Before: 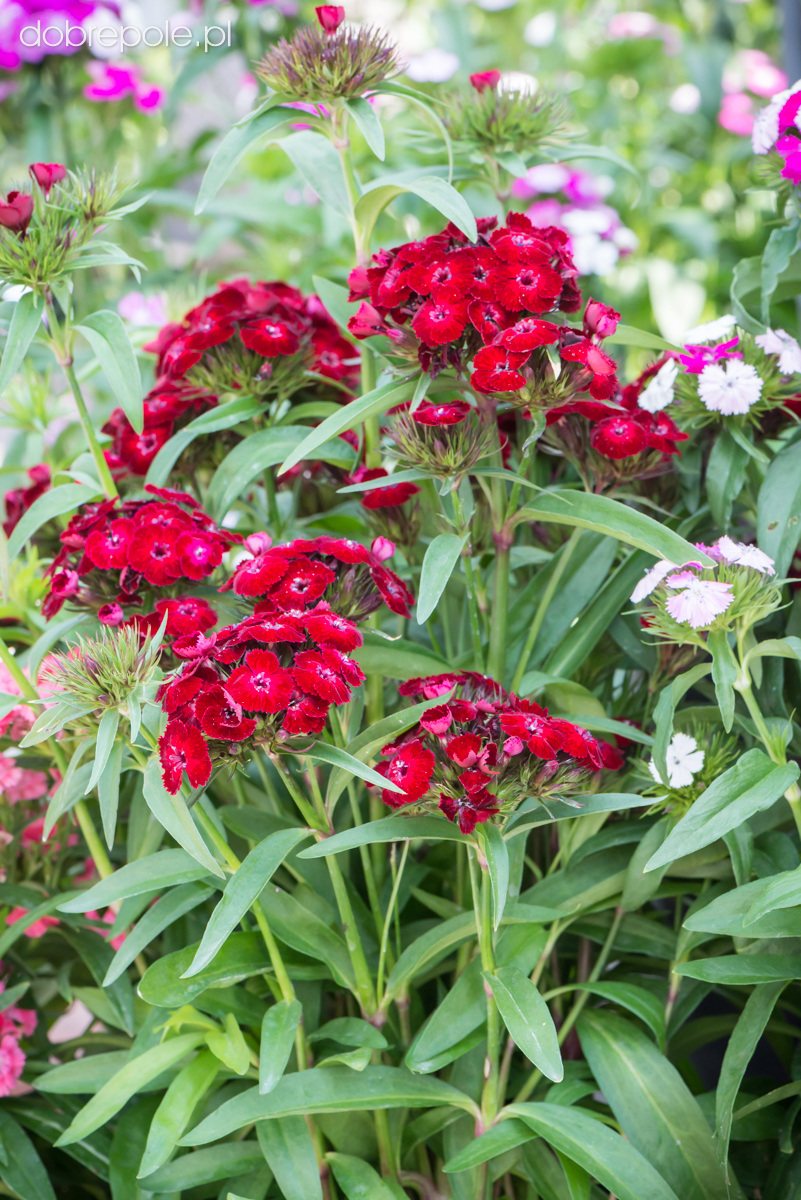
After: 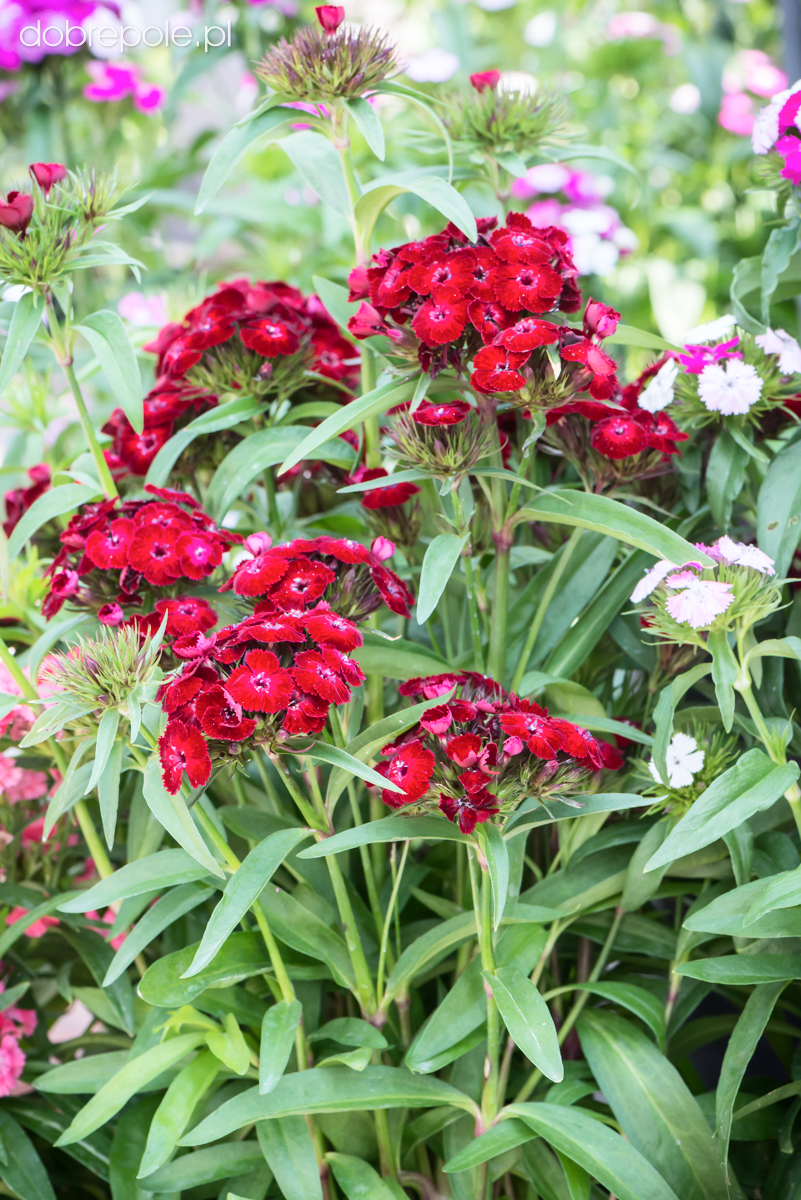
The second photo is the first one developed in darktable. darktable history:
contrast brightness saturation: contrast 0.152, brightness 0.045
